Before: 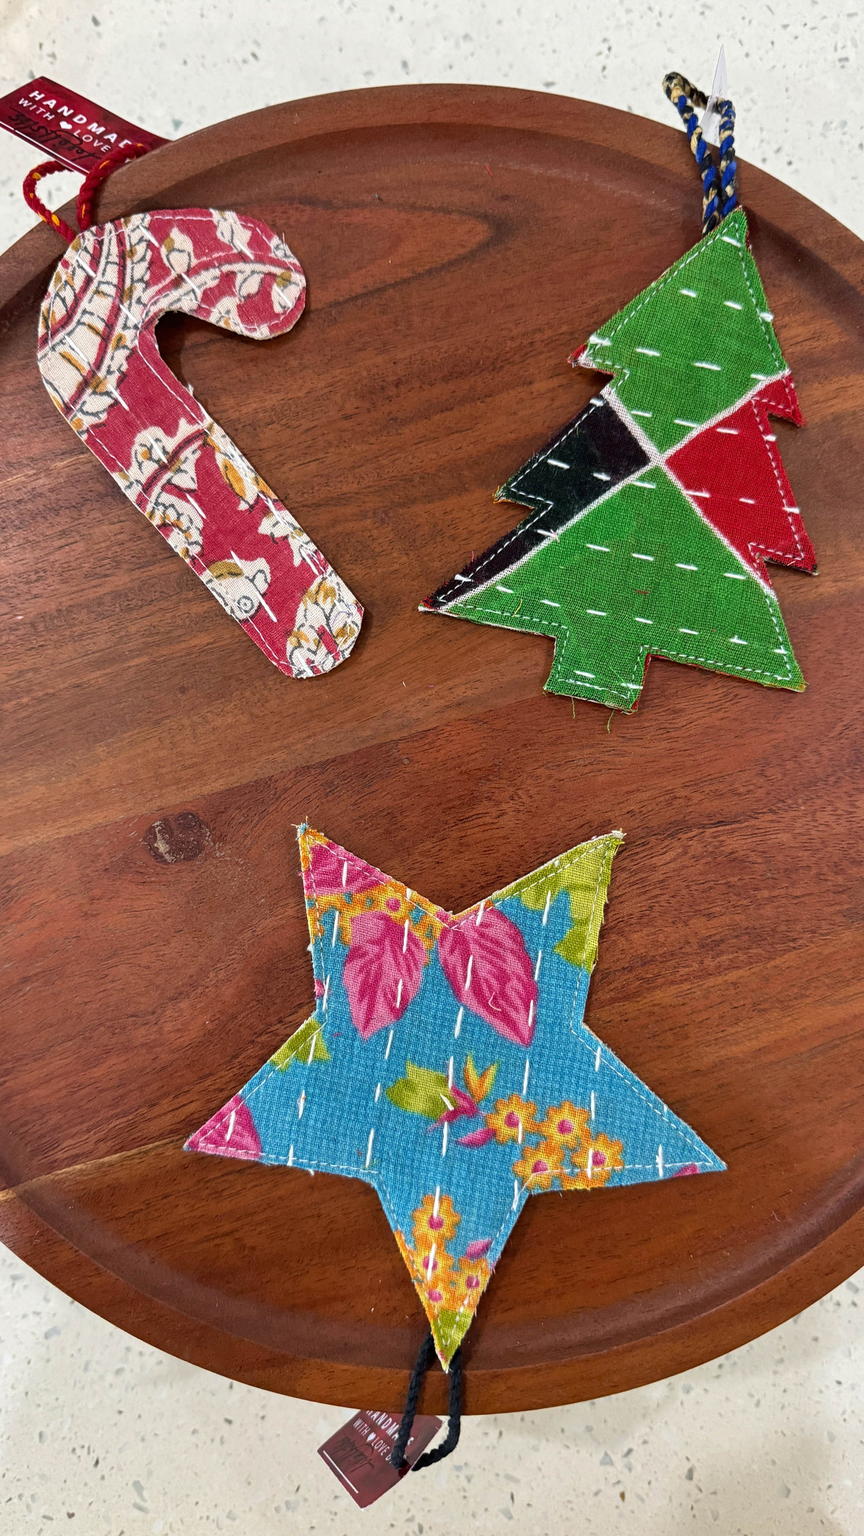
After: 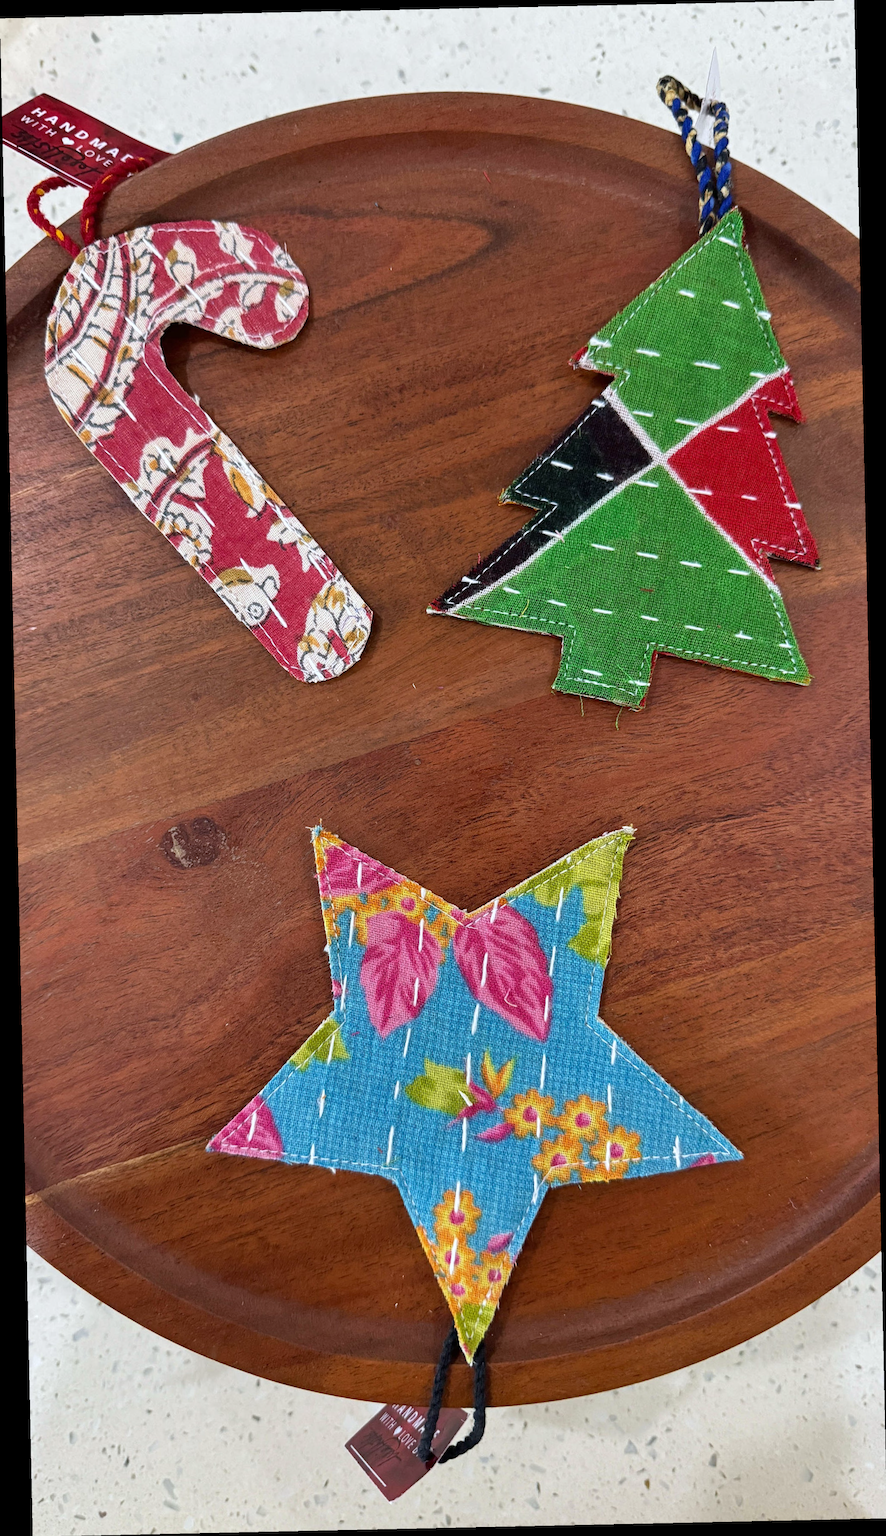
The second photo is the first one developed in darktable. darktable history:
rotate and perspective: rotation -1.24°, automatic cropping off
white balance: red 0.98, blue 1.034
